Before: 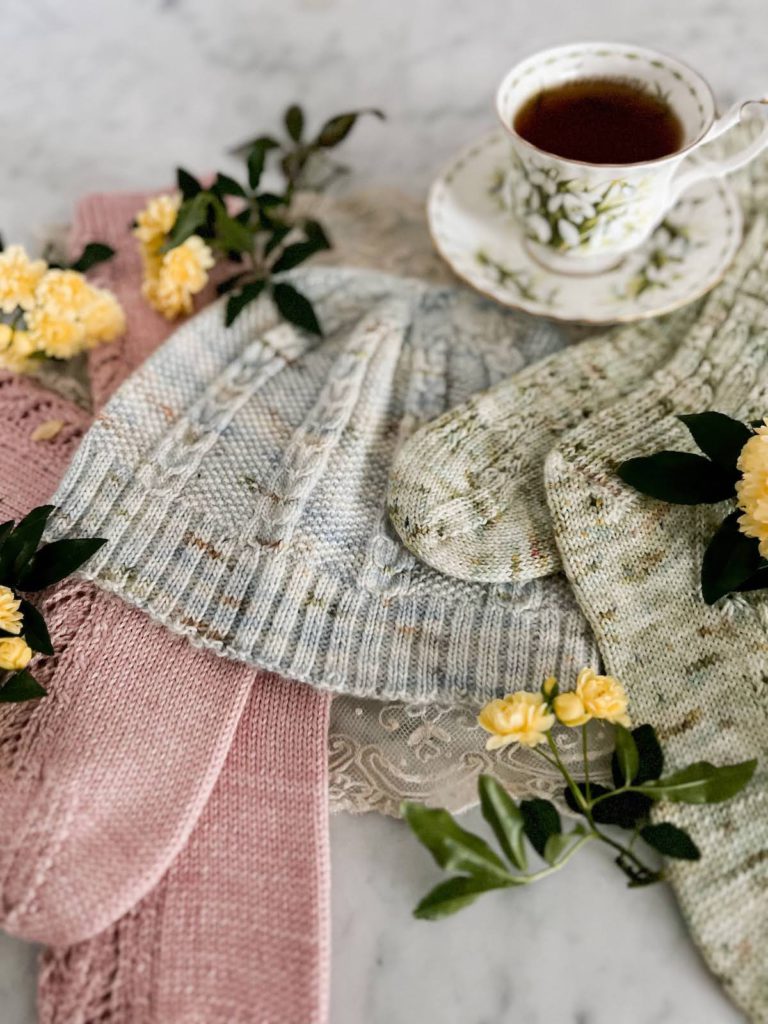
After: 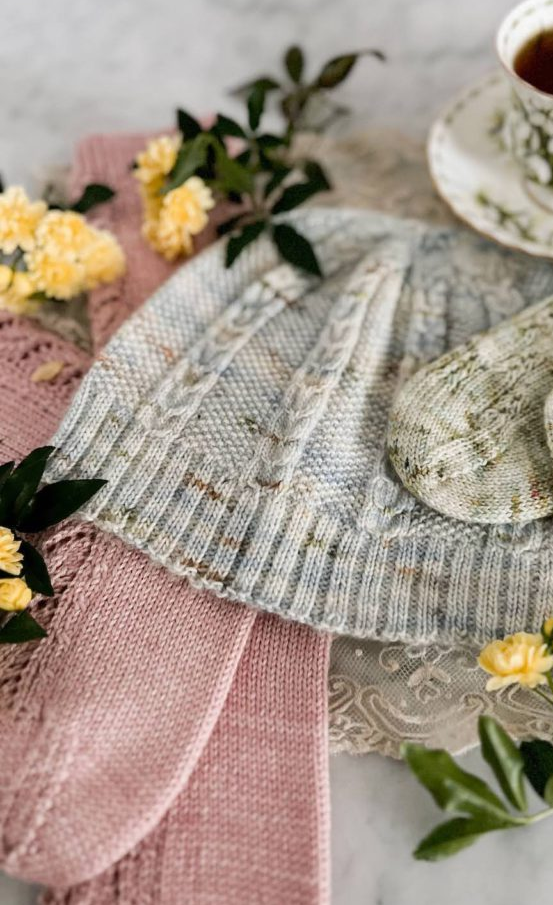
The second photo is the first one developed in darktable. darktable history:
crop: top 5.773%, right 27.9%, bottom 5.762%
